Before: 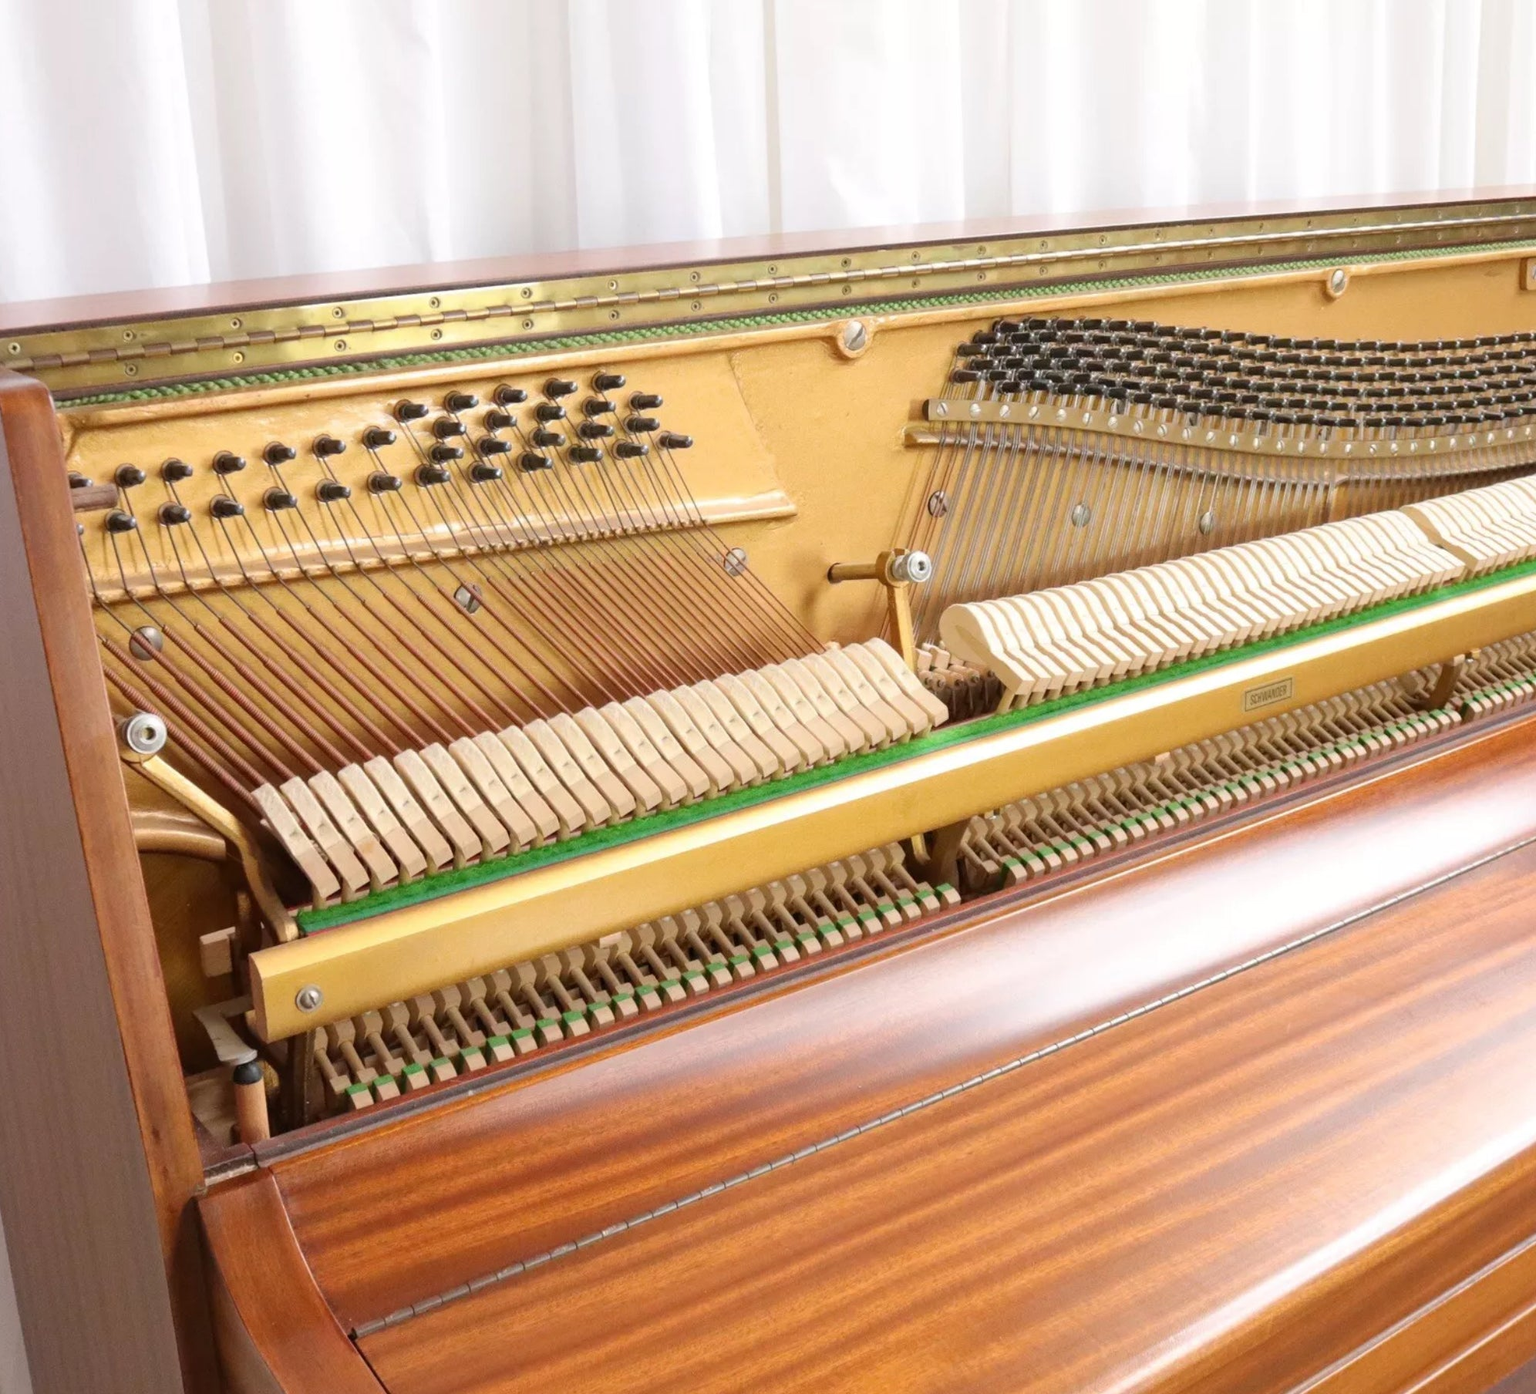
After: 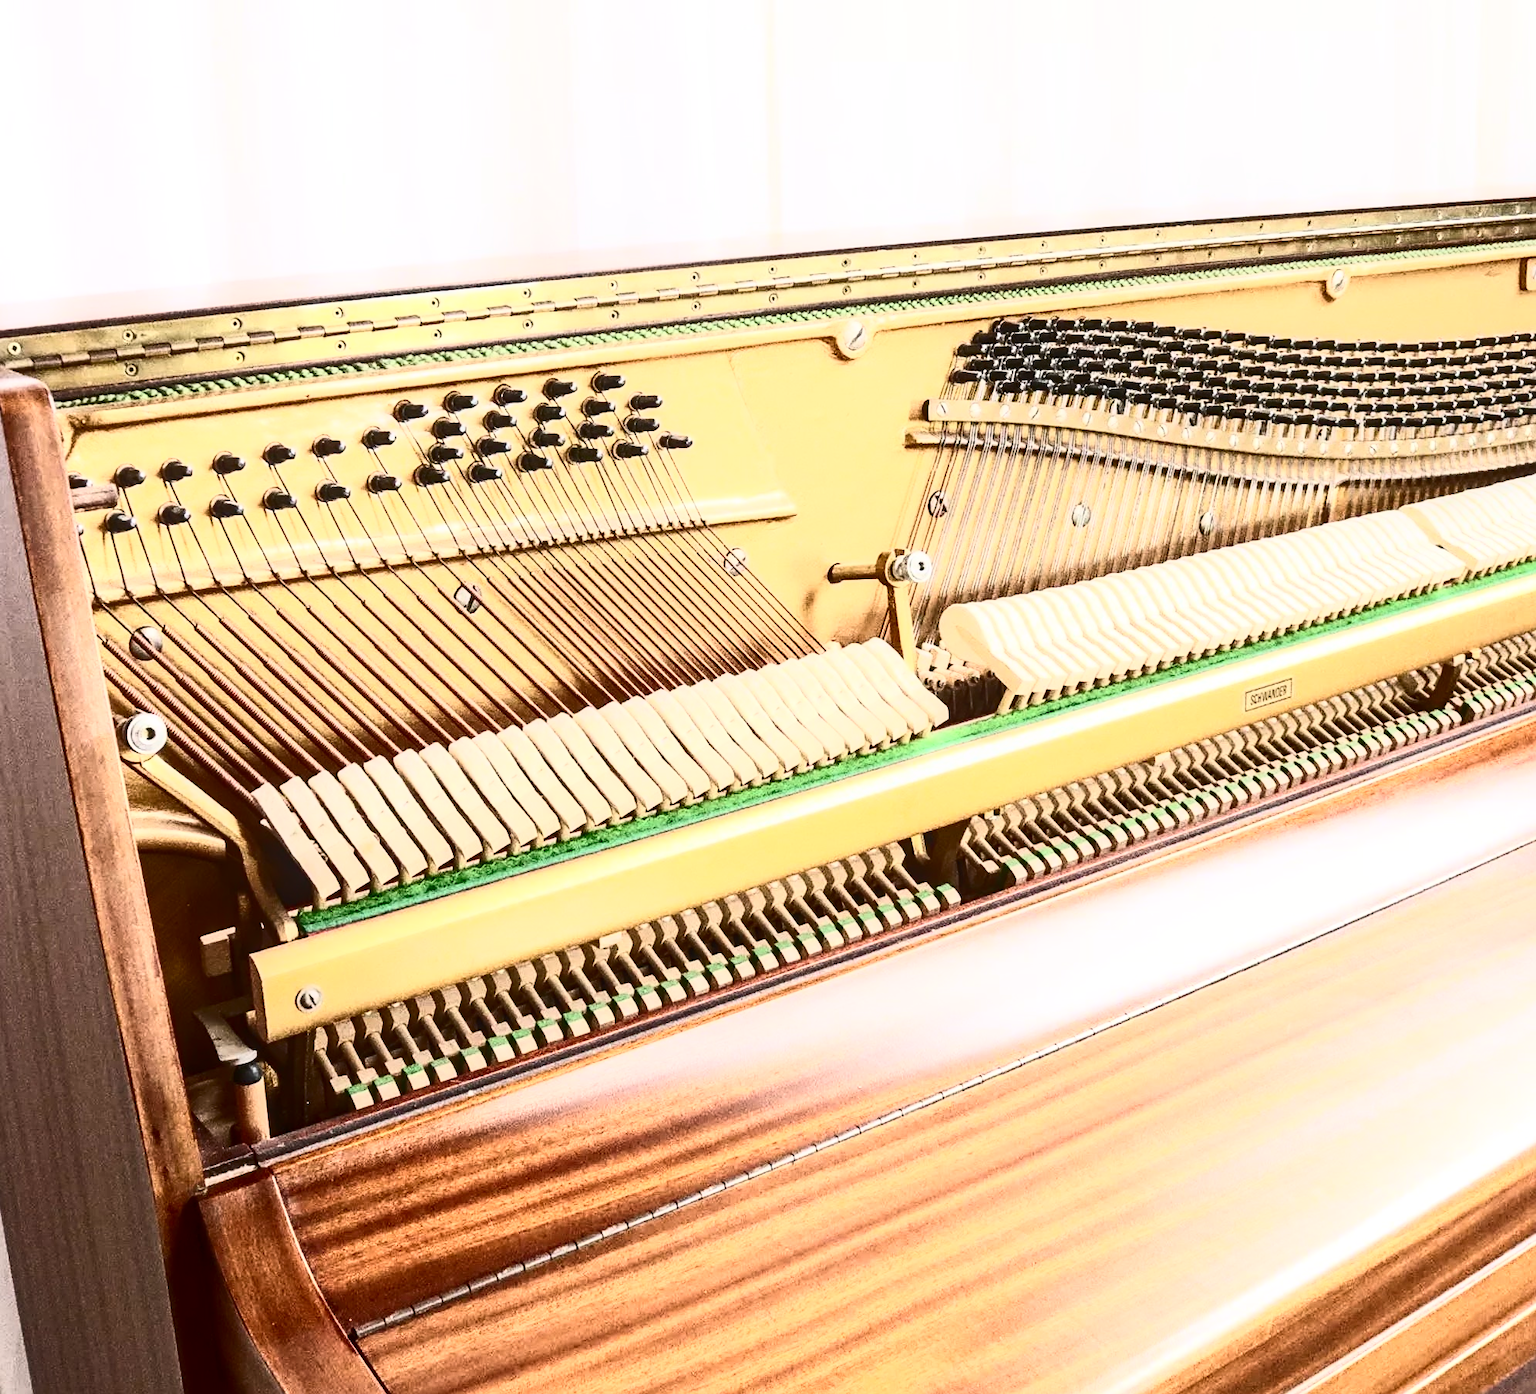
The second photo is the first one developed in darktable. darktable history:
sharpen: on, module defaults
local contrast: on, module defaults
contrast brightness saturation: contrast 0.928, brightness 0.202
